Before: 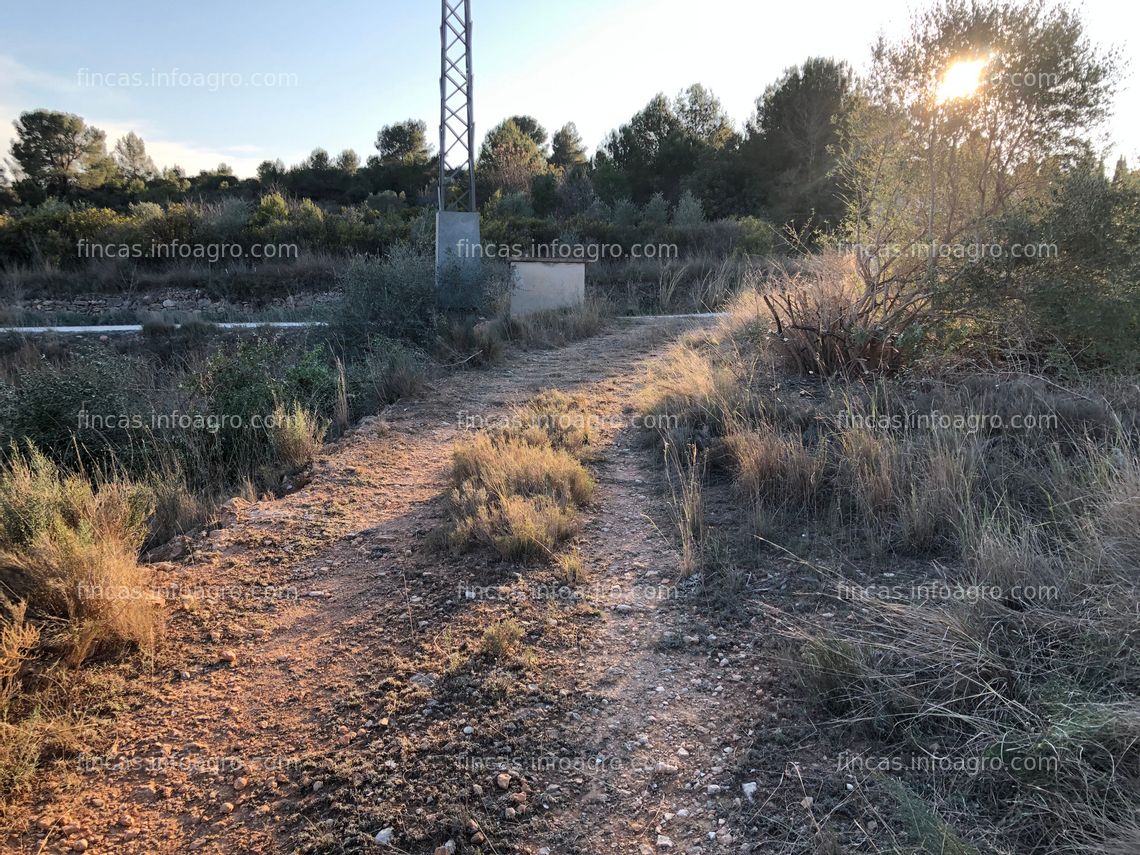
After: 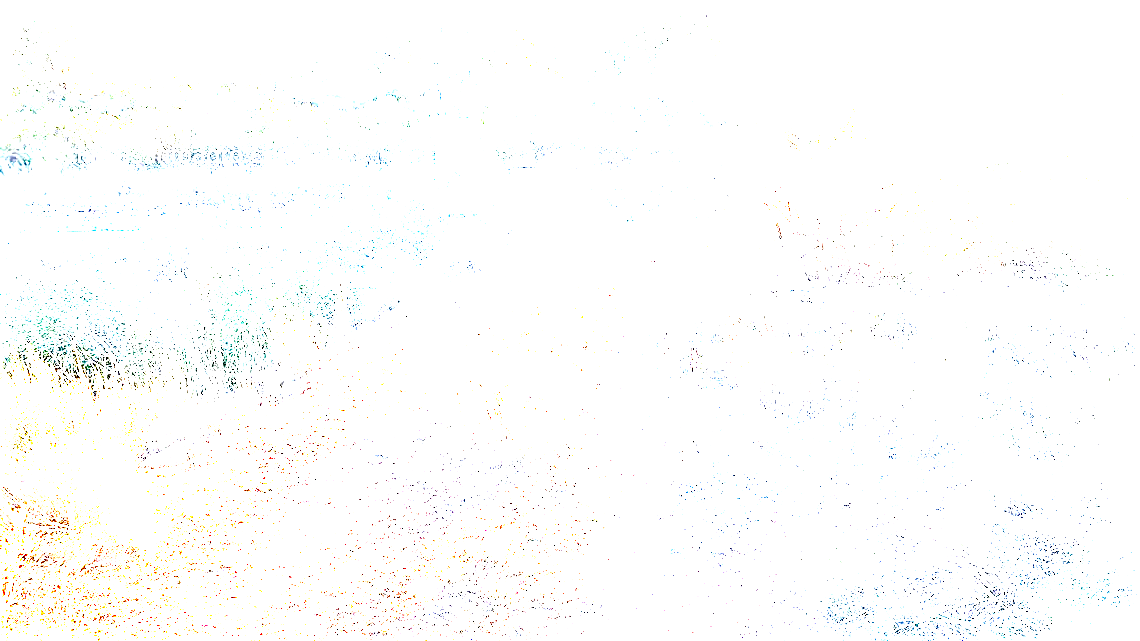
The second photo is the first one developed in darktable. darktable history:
local contrast: mode bilateral grid, contrast 20, coarseness 50, detail 120%, midtone range 0.2
exposure: exposure 8 EV, compensate highlight preservation false
sharpen: radius 1.864, amount 0.398, threshold 1.271
color balance: contrast -0.5%
crop: top 11.038%, bottom 13.962%
